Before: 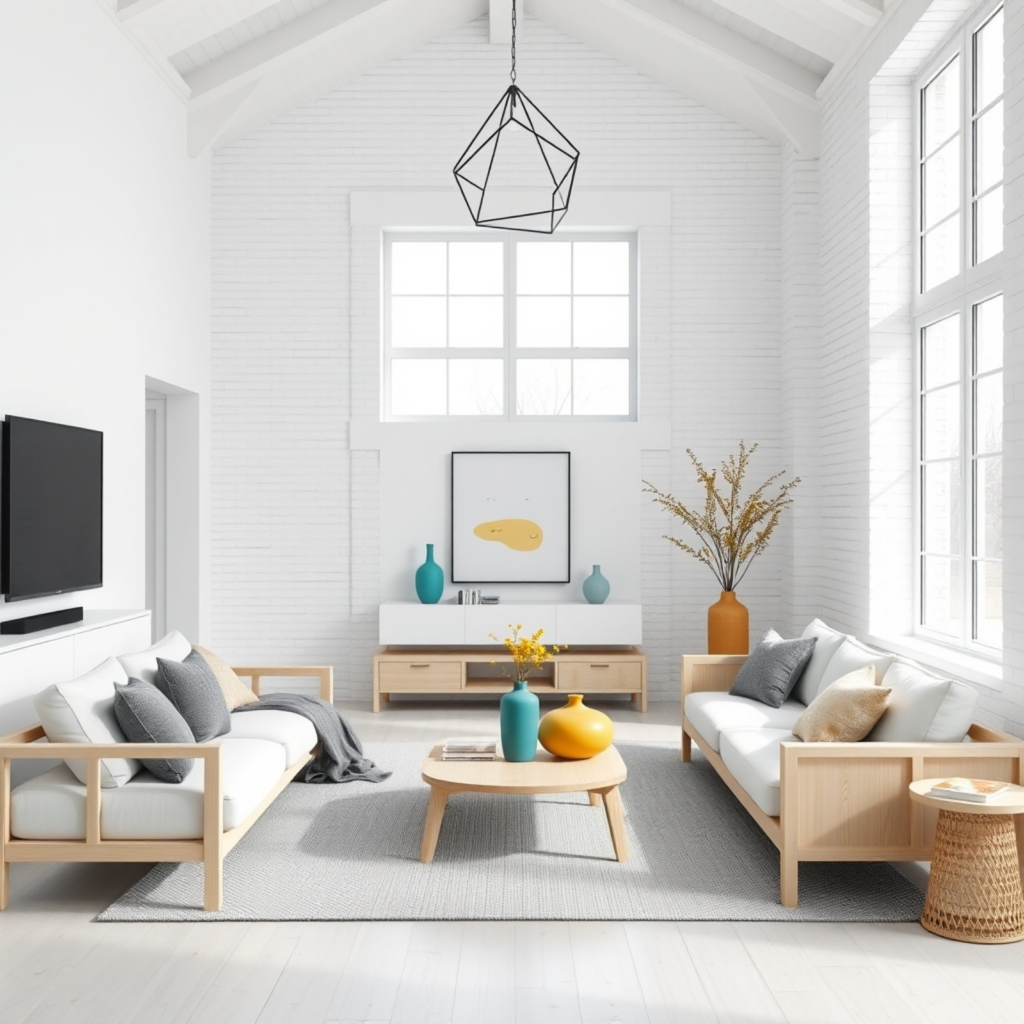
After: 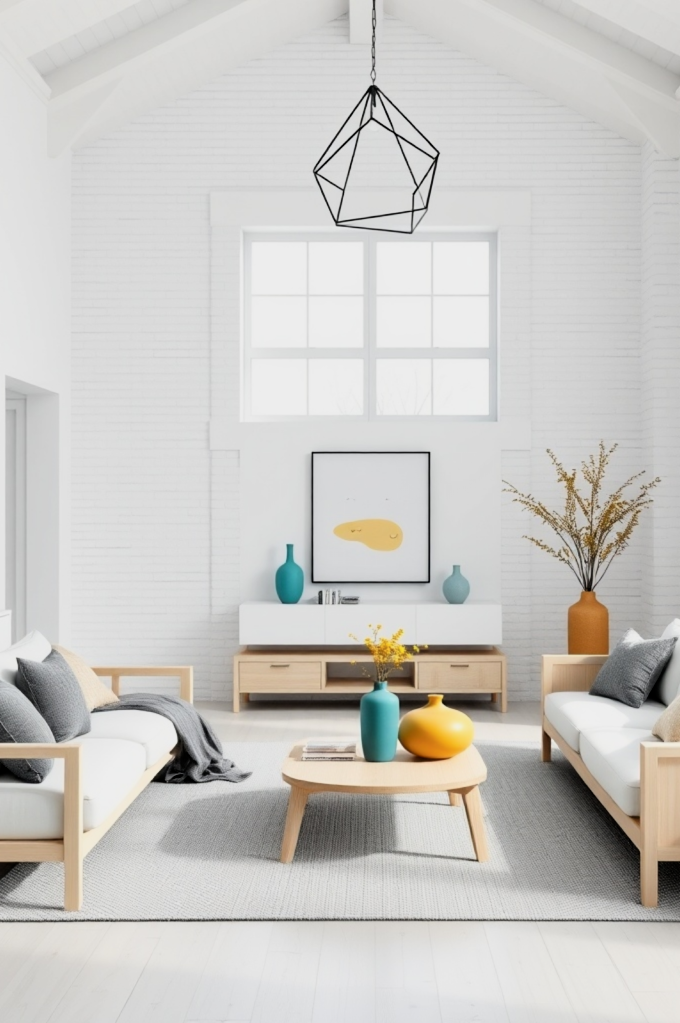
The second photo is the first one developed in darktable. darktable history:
filmic rgb: middle gray luminance 12.96%, black relative exposure -10.21 EV, white relative exposure 3.47 EV, target black luminance 0%, hardness 5.76, latitude 45.01%, contrast 1.217, highlights saturation mix 4.19%, shadows ↔ highlights balance 27.41%, color science v6 (2022)
crop and rotate: left 13.727%, right 19.778%
contrast equalizer: y [[0.536, 0.565, 0.581, 0.516, 0.52, 0.491], [0.5 ×6], [0.5 ×6], [0 ×6], [0 ×6]], mix 0.311
